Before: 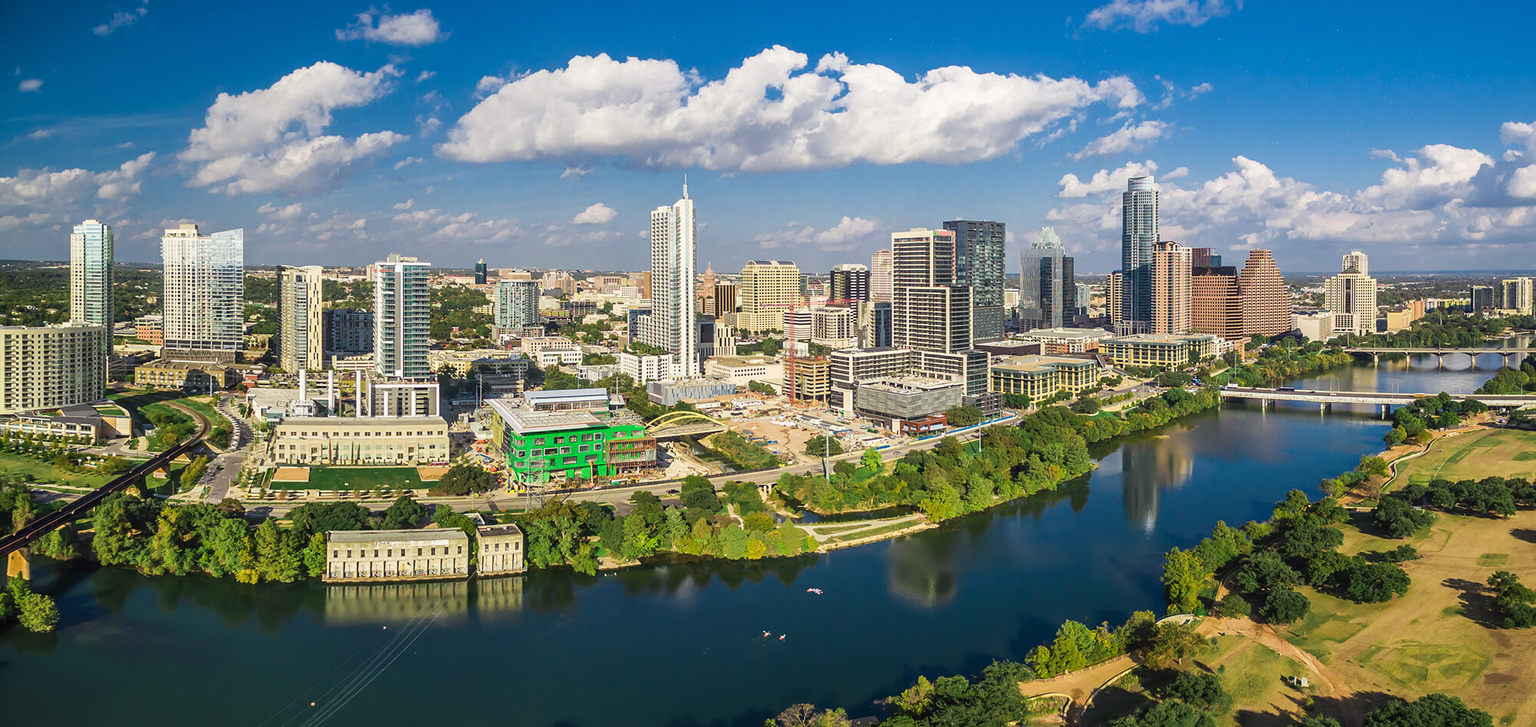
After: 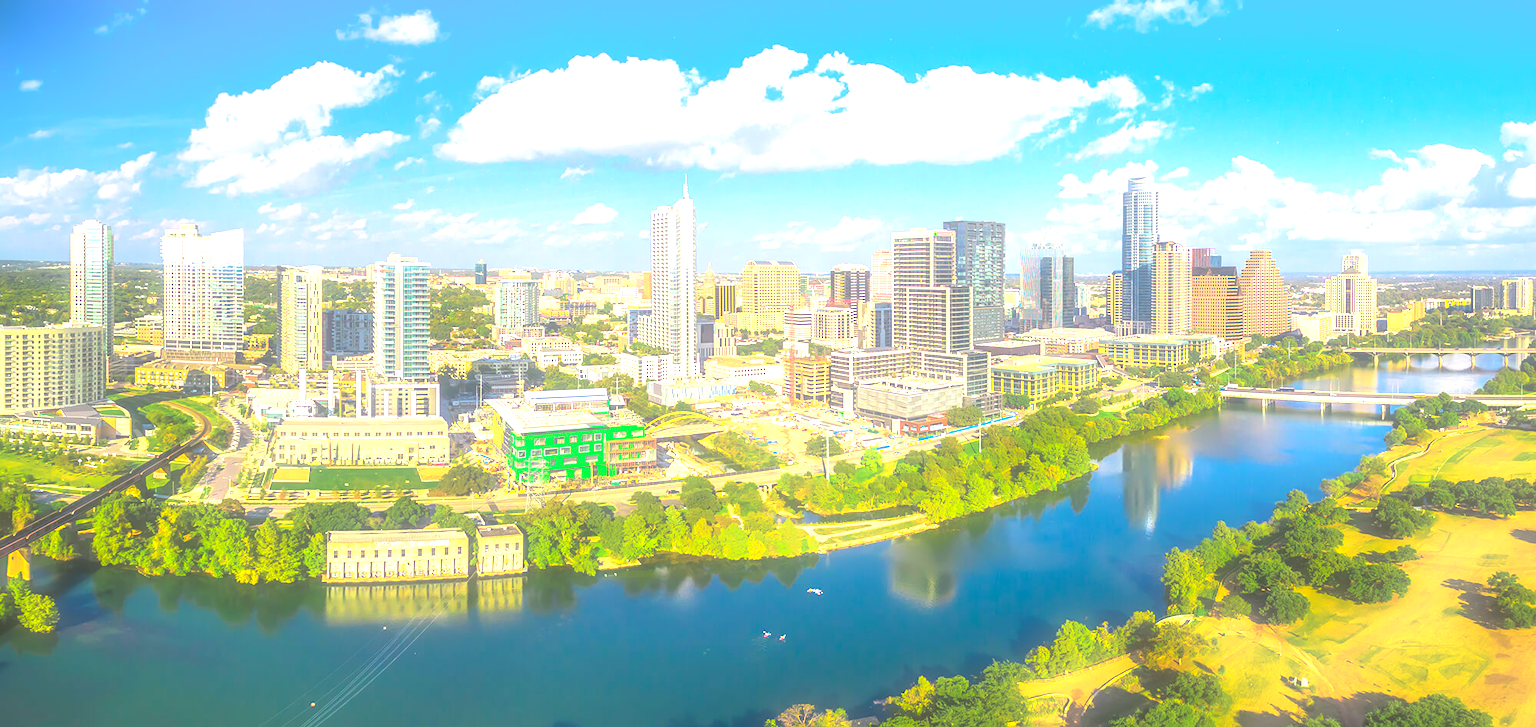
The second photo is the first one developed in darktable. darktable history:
exposure: black level correction 0, exposure 0.7 EV, compensate exposure bias true, compensate highlight preservation false
contrast brightness saturation: brightness 0.28
soften: size 60.24%, saturation 65.46%, brightness 0.506 EV, mix 25.7%
color balance rgb: linear chroma grading › global chroma 20%, perceptual saturation grading › global saturation 25%, perceptual brilliance grading › global brilliance 20%, global vibrance 20%
